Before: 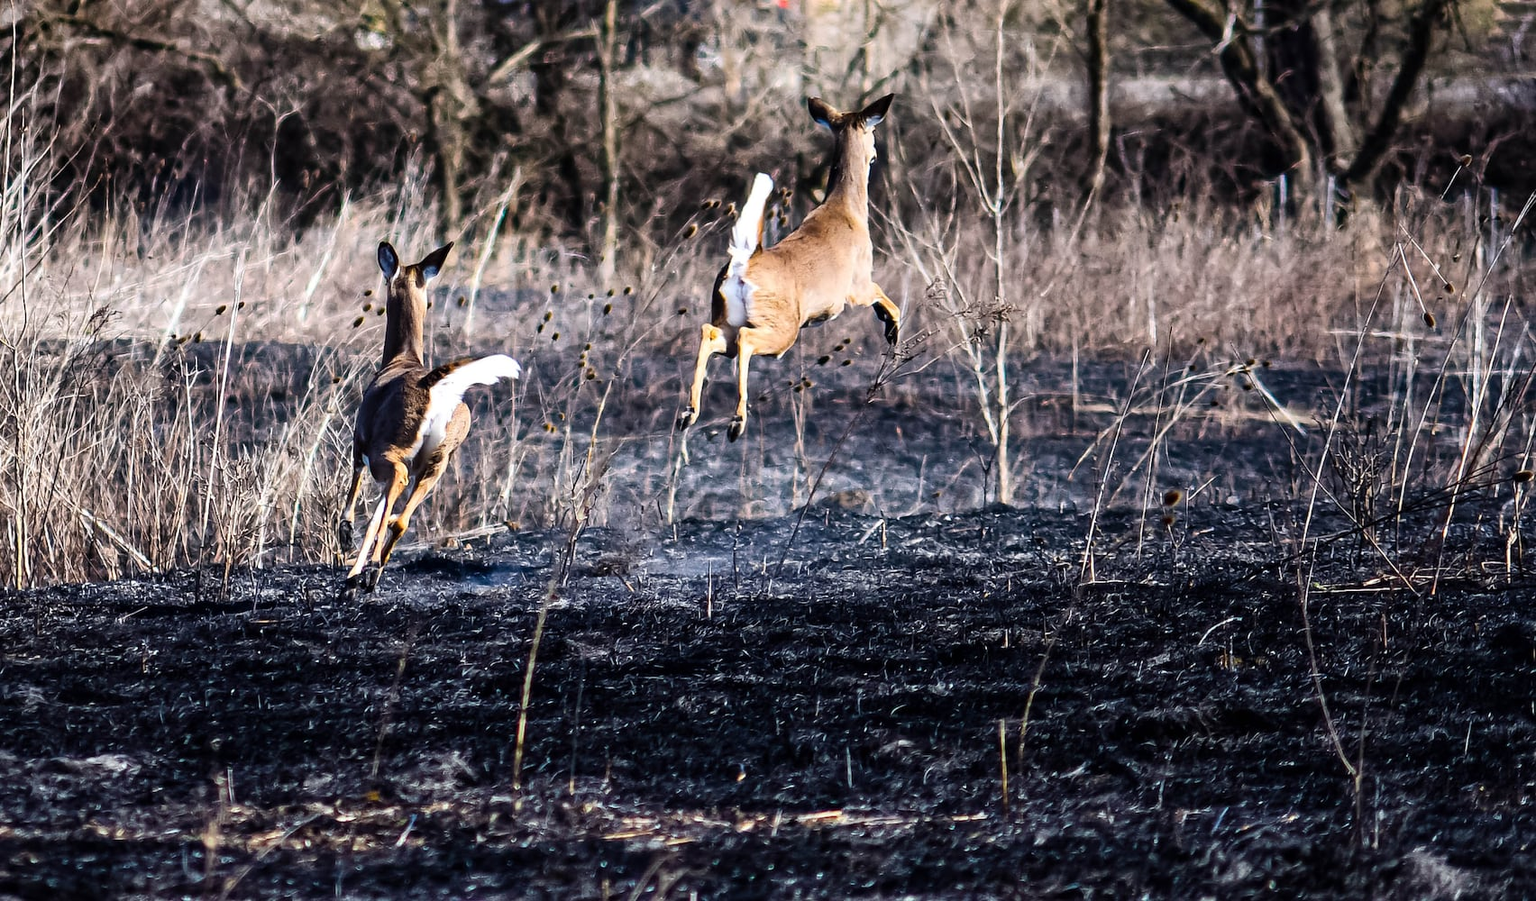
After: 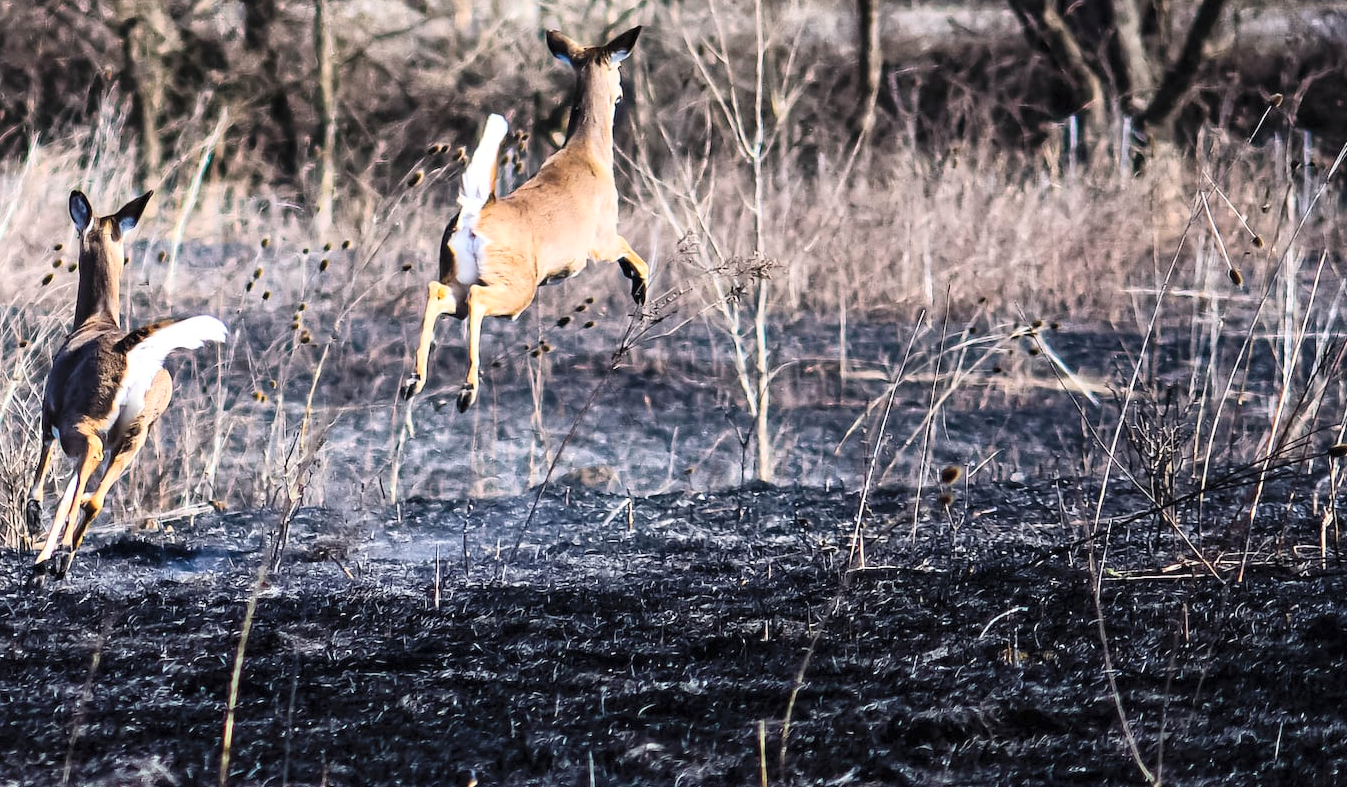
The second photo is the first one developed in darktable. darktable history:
contrast brightness saturation: contrast 0.136, brightness 0.229
crop and rotate: left 20.597%, top 7.866%, right 0.334%, bottom 13.397%
